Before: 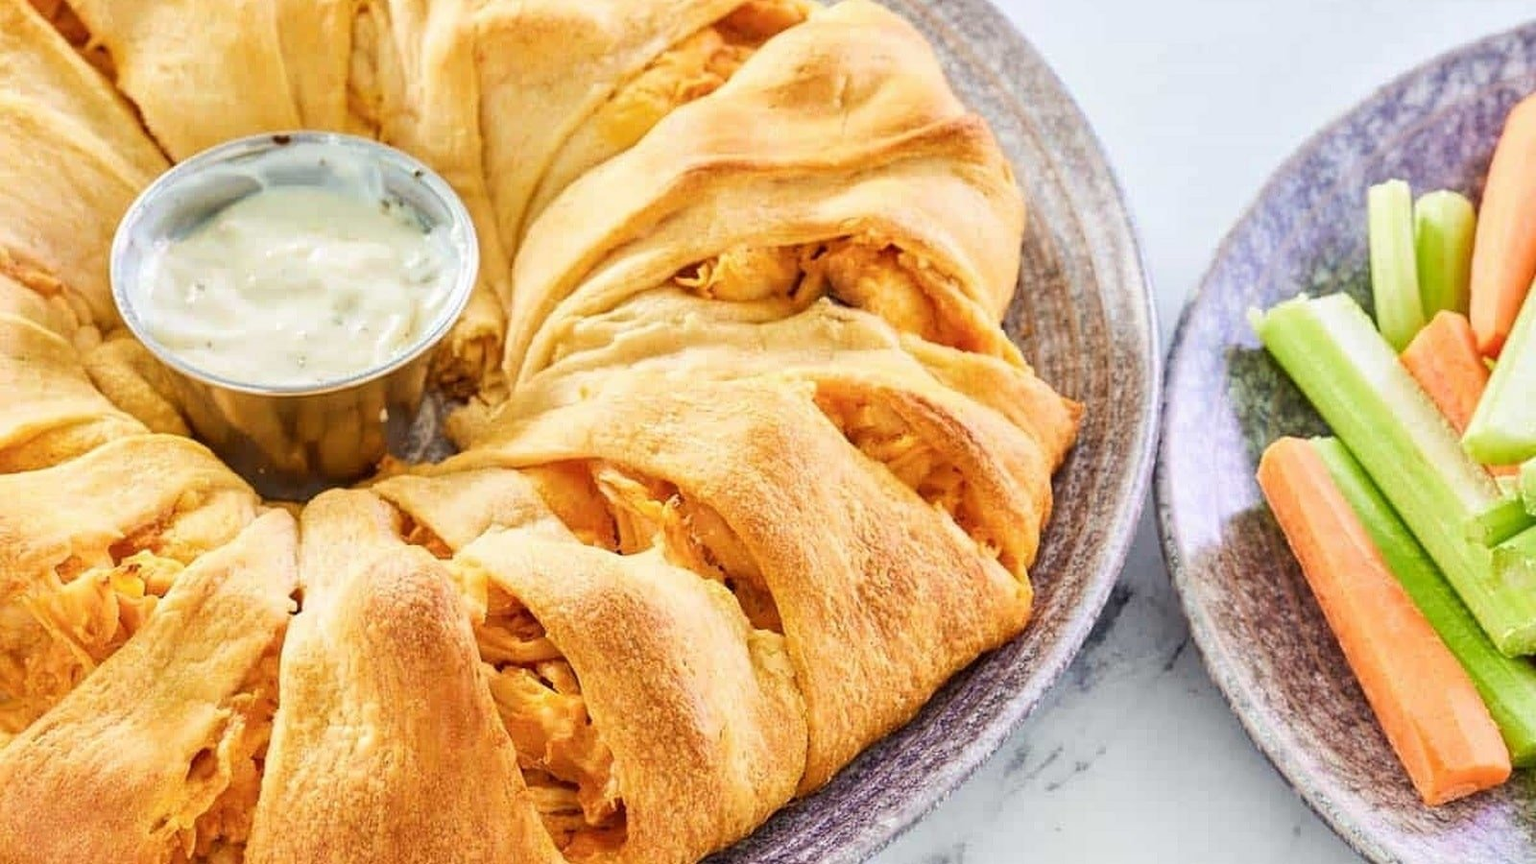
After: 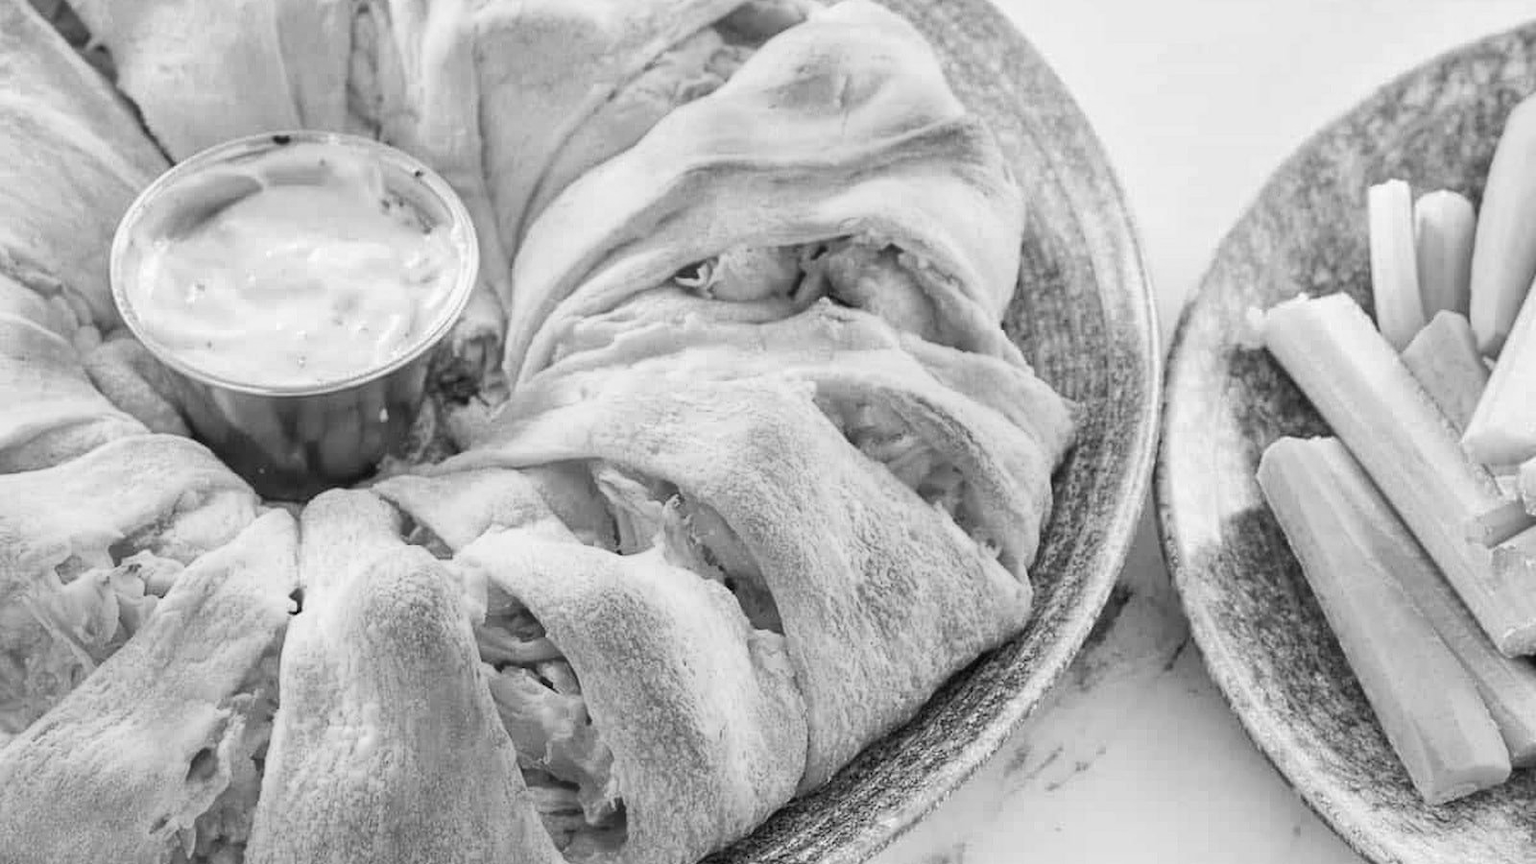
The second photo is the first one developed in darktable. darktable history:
color balance: mode lift, gamma, gain (sRGB)
monochrome: on, module defaults
color correction: saturation 1.8
